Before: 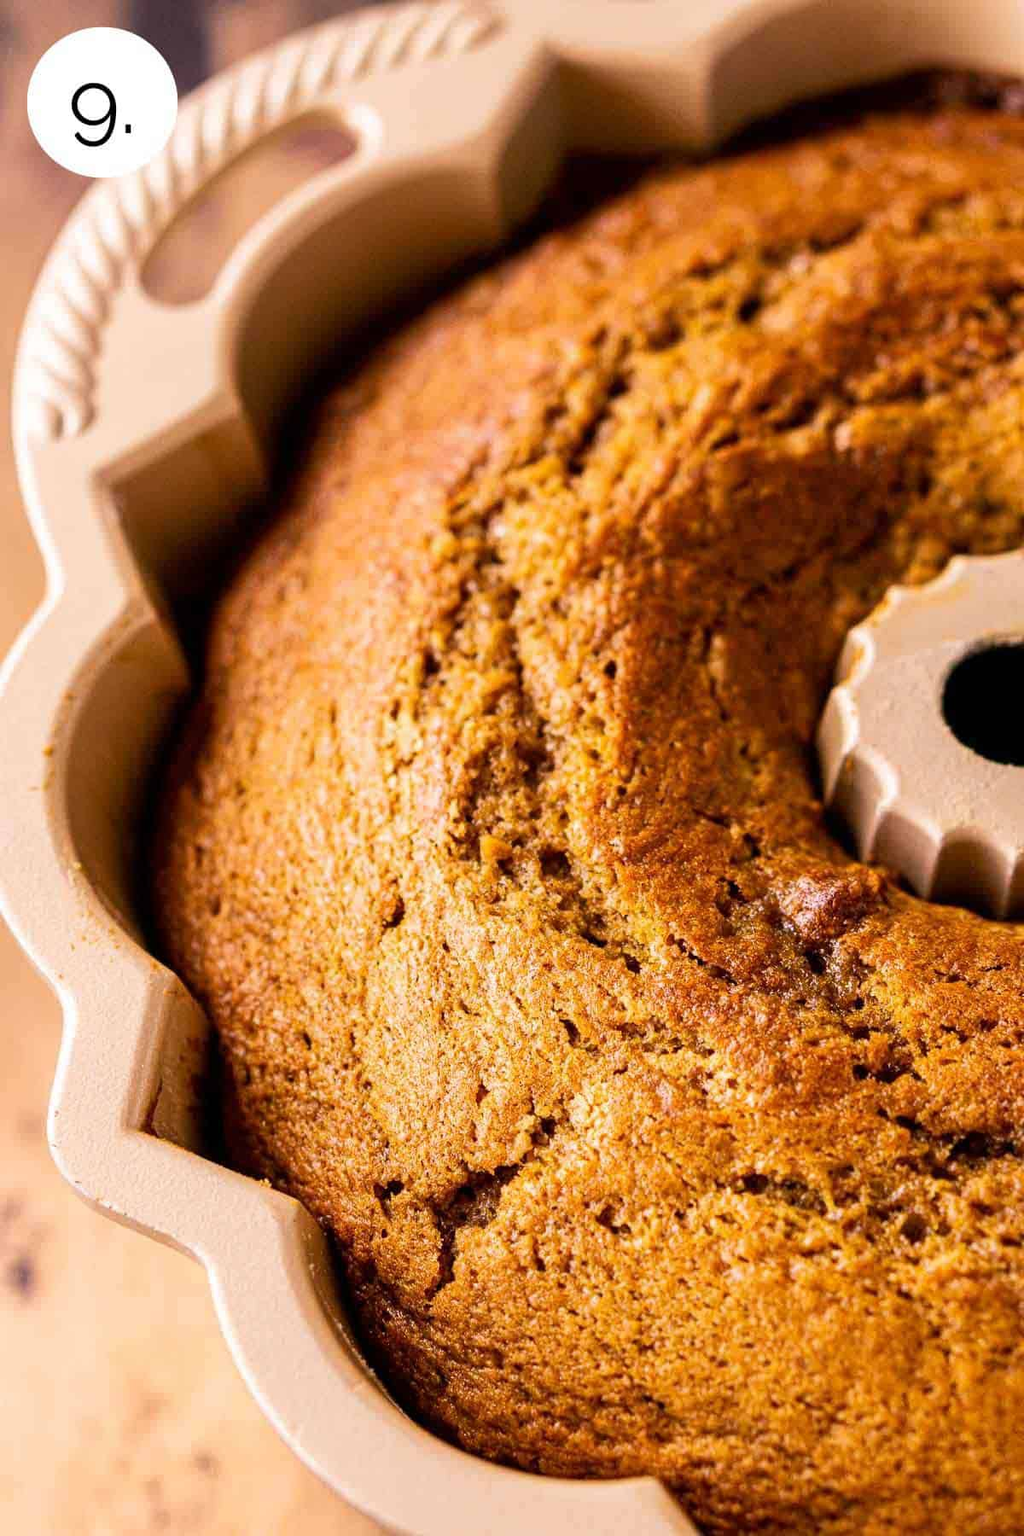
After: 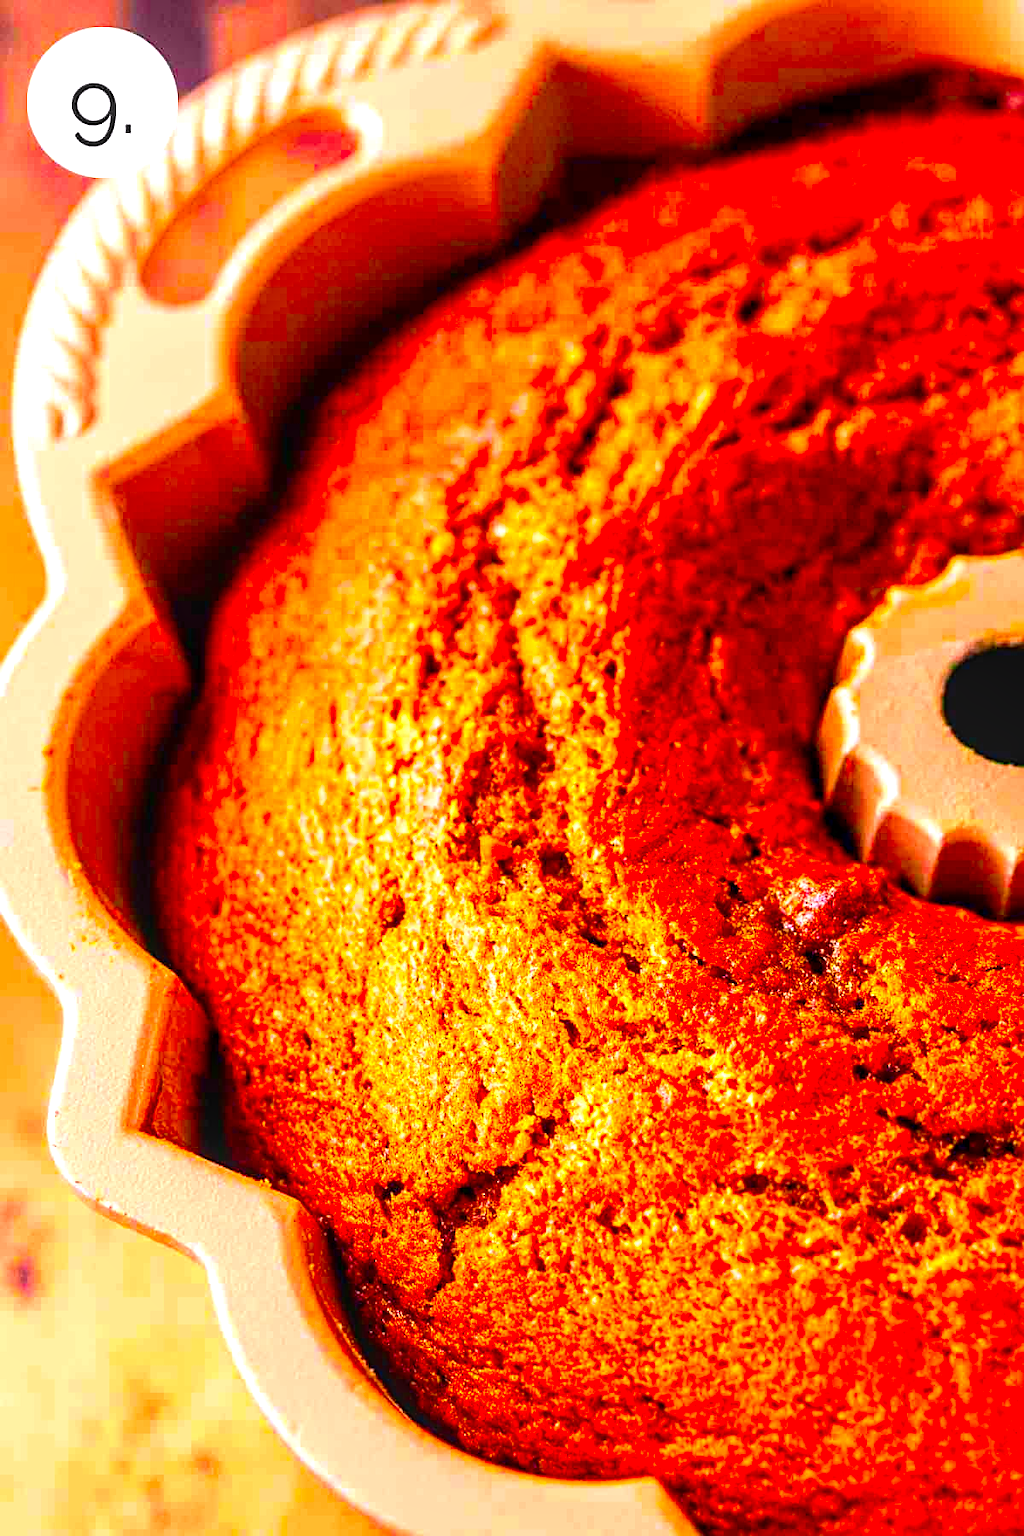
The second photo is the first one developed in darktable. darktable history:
sharpen: radius 2.478, amount 0.337
color correction: highlights a* 1.7, highlights b* -1.81, saturation 2.47
local contrast: on, module defaults
exposure: black level correction 0.001, exposure 0.499 EV, compensate highlight preservation false
